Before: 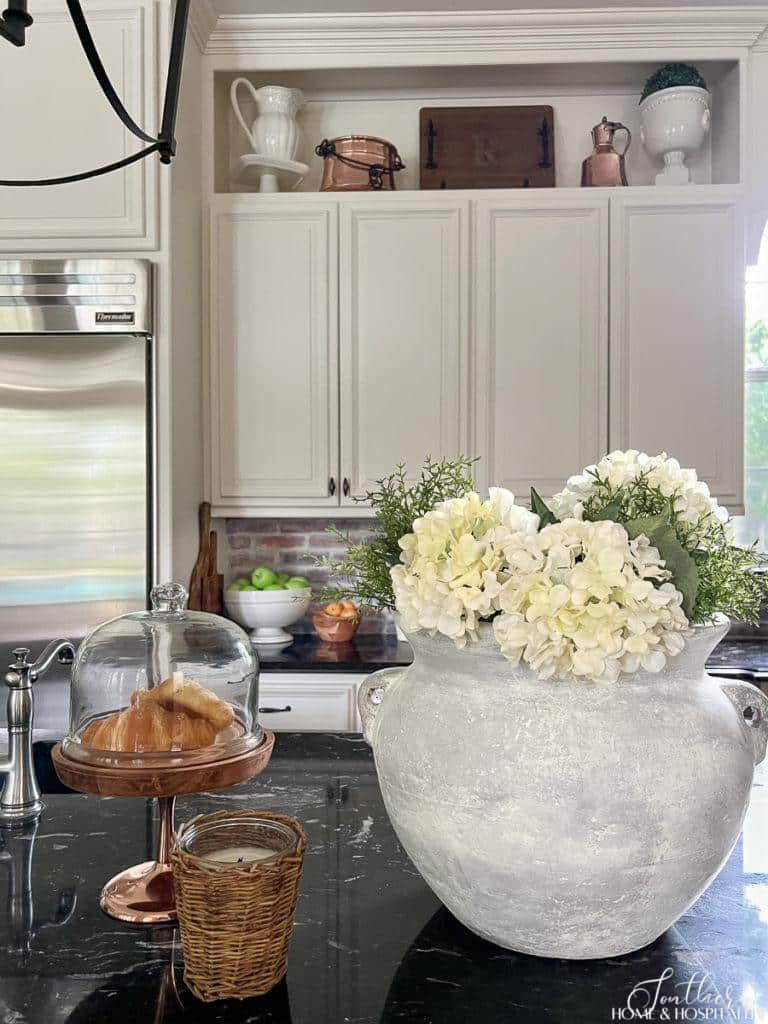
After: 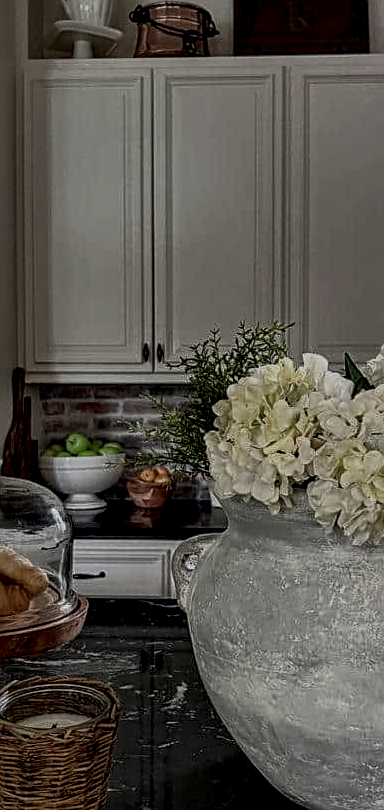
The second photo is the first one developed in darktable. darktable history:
local contrast: highlights 17%, detail 186%
sharpen: on, module defaults
crop and rotate: angle 0.017°, left 24.287%, top 13.101%, right 25.621%, bottom 7.739%
exposure: black level correction 0.01, exposure 0.01 EV, compensate exposure bias true, compensate highlight preservation false
tone equalizer: -8 EV -1.99 EV, -7 EV -1.97 EV, -6 EV -2 EV, -5 EV -2 EV, -4 EV -1.97 EV, -3 EV -1.98 EV, -2 EV -1.99 EV, -1 EV -1.61 EV, +0 EV -1.98 EV, edges refinement/feathering 500, mask exposure compensation -1.57 EV, preserve details no
